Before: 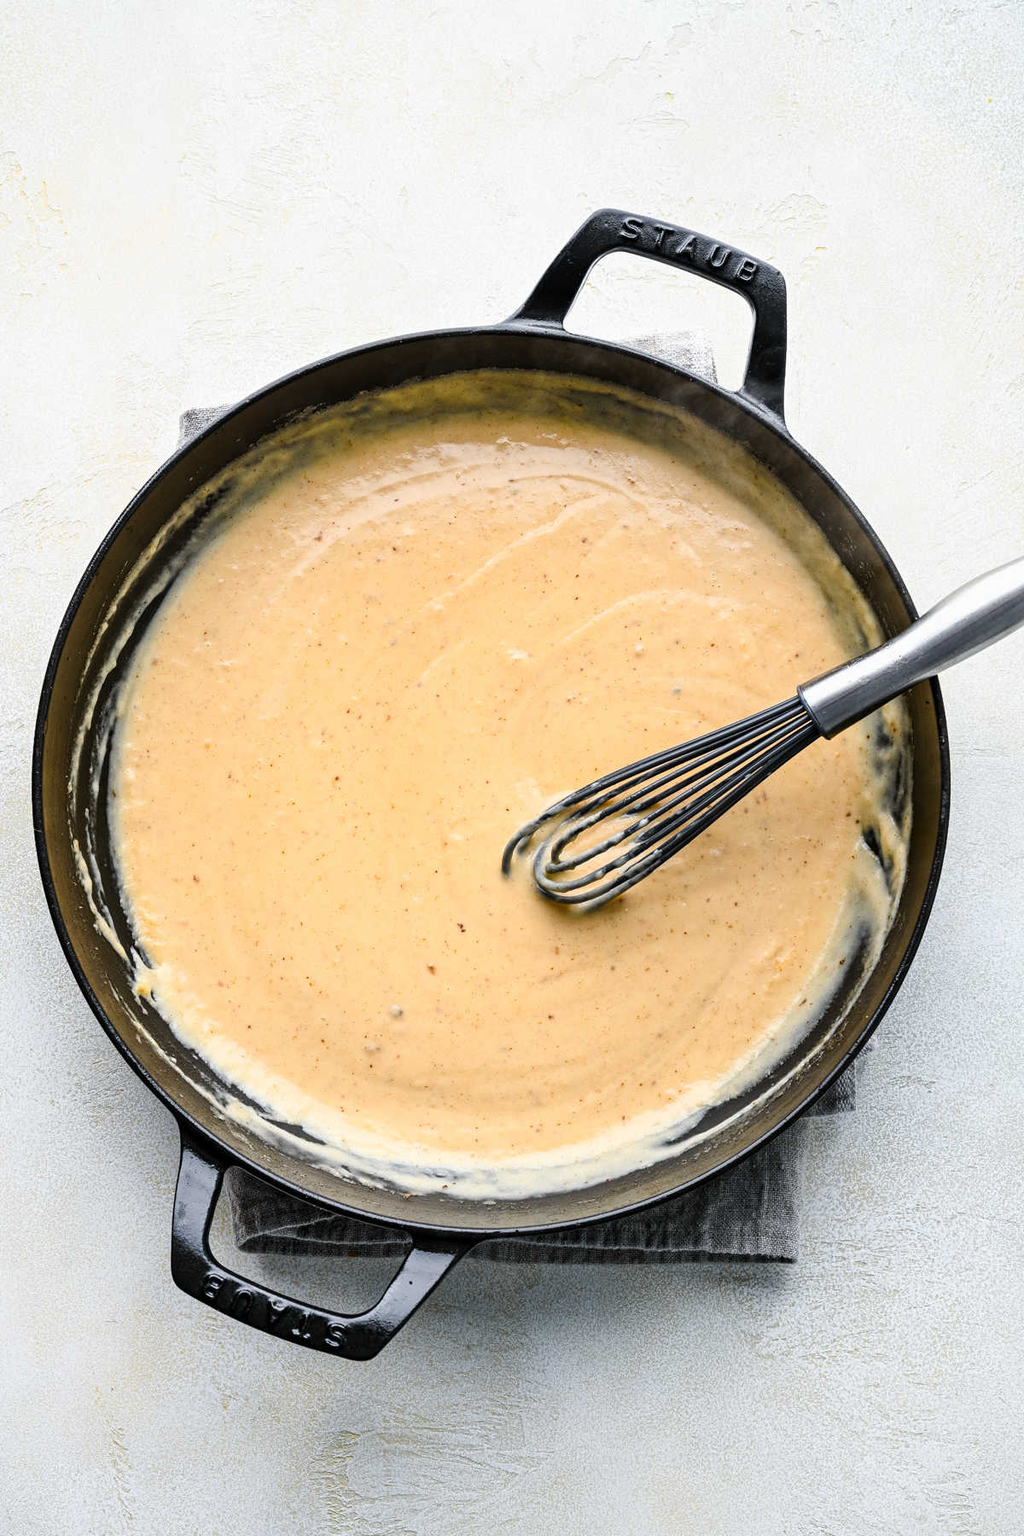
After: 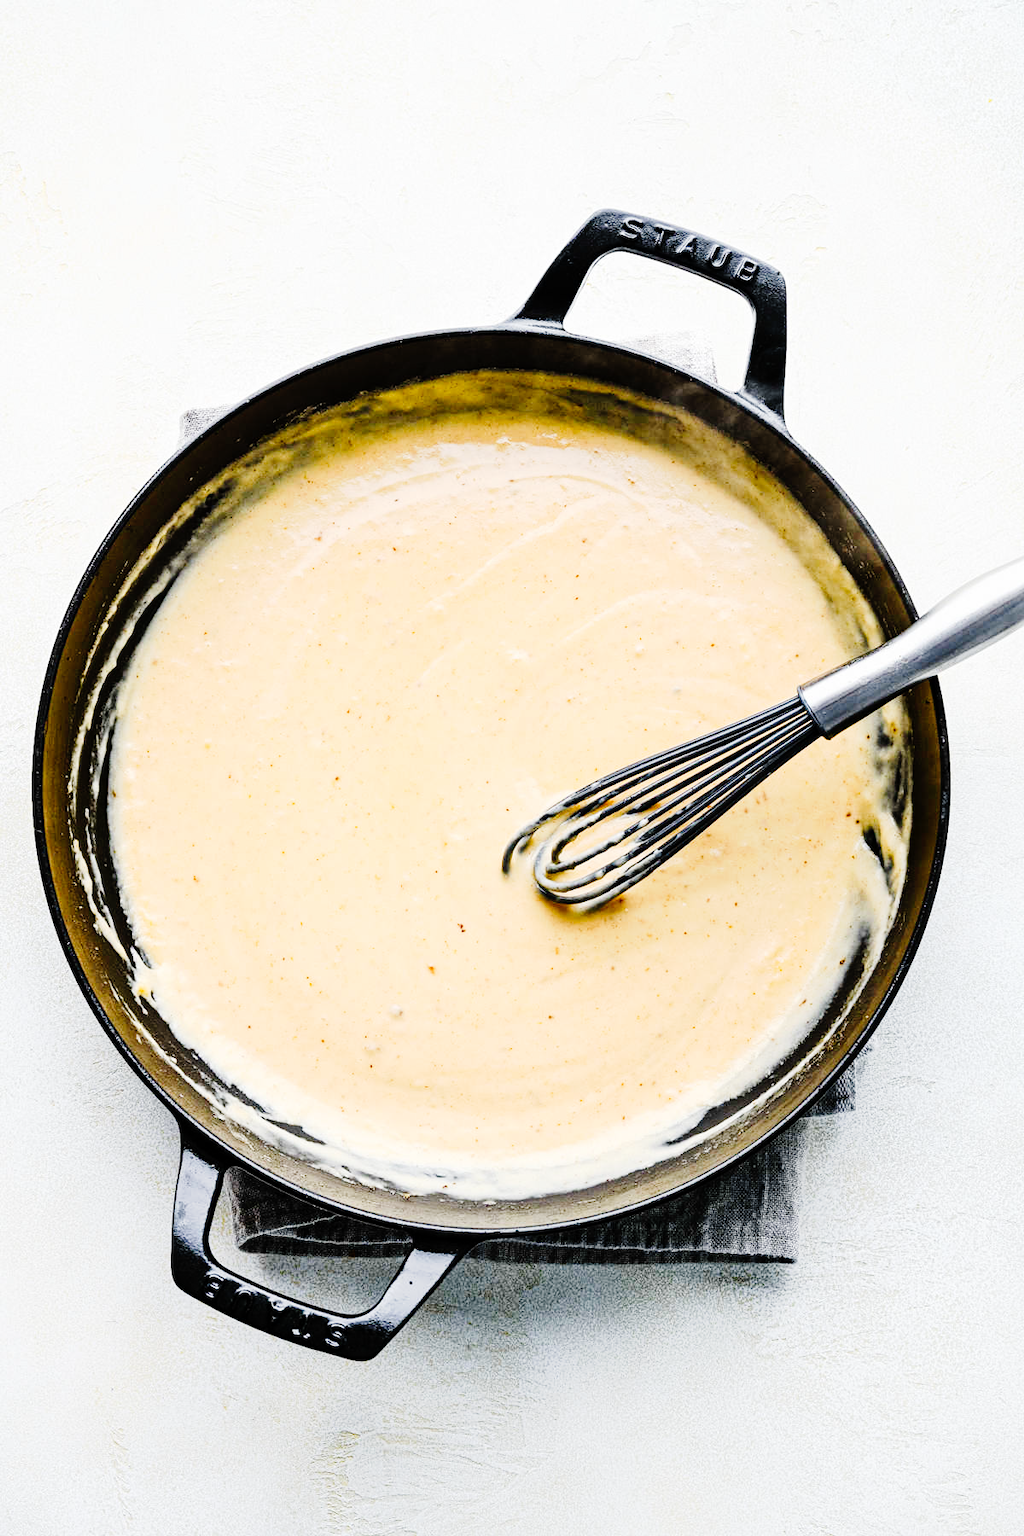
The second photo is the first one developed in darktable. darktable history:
tone curve: curves: ch0 [(0, 0) (0.003, 0.001) (0.011, 0.004) (0.025, 0.008) (0.044, 0.015) (0.069, 0.022) (0.1, 0.031) (0.136, 0.052) (0.177, 0.101) (0.224, 0.181) (0.277, 0.289) (0.335, 0.418) (0.399, 0.541) (0.468, 0.65) (0.543, 0.739) (0.623, 0.817) (0.709, 0.882) (0.801, 0.919) (0.898, 0.958) (1, 1)], preserve colors none
